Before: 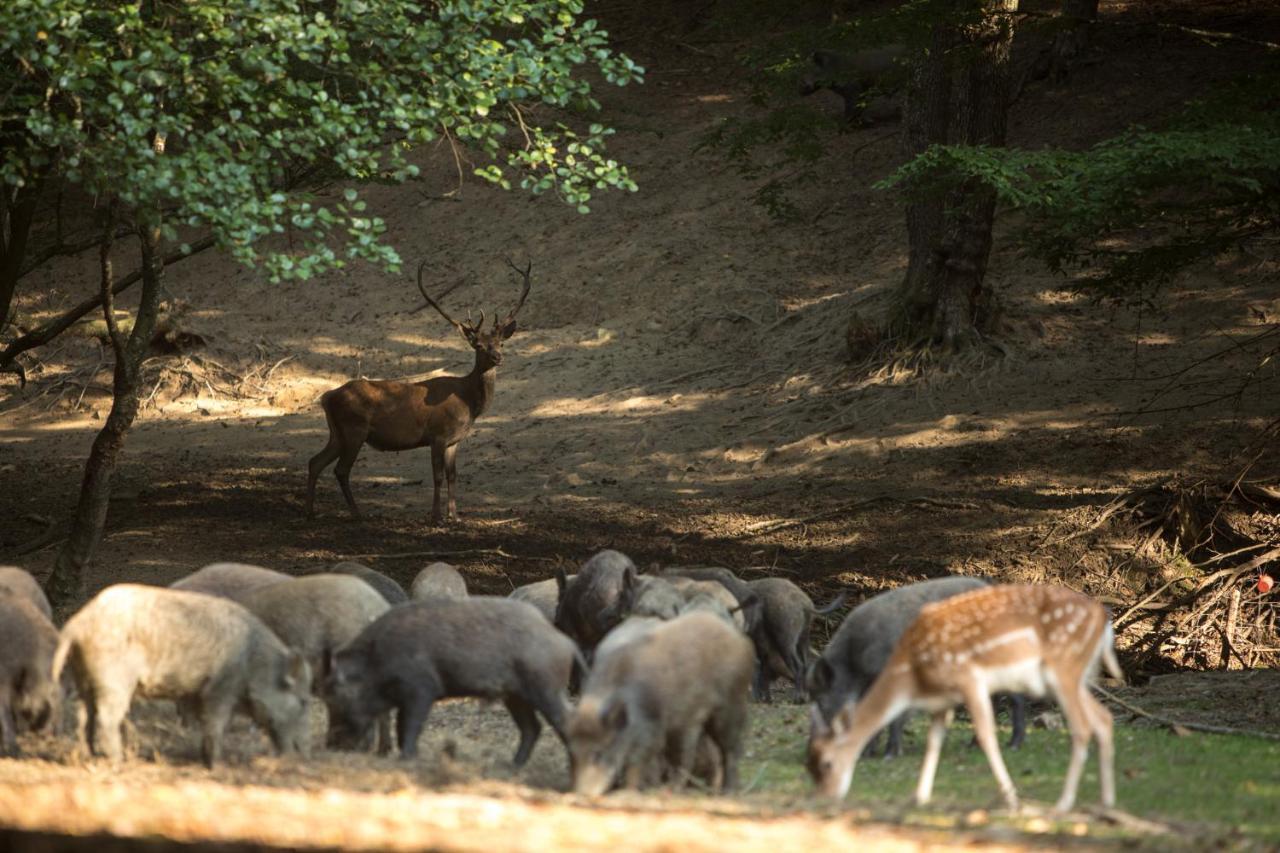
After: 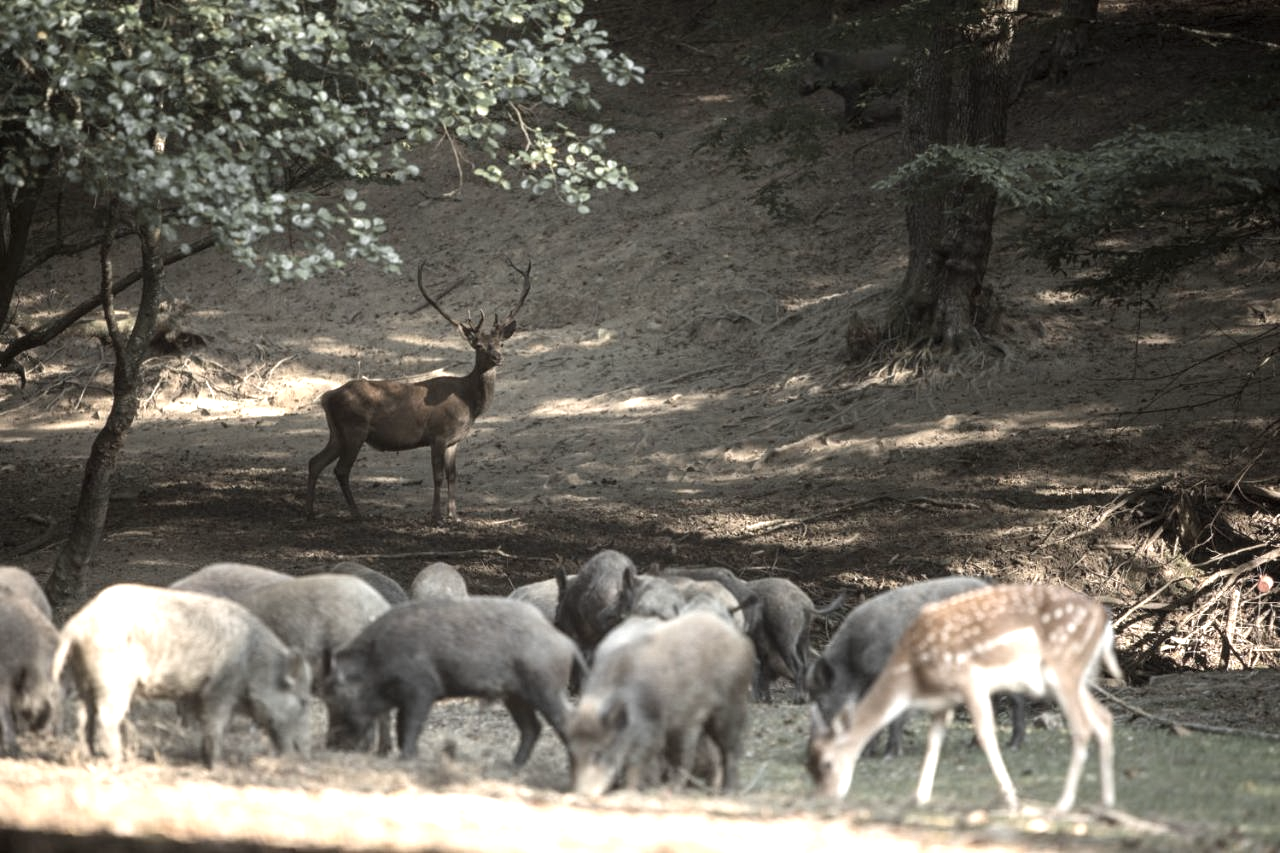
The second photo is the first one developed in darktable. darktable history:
exposure: exposure 0.921 EV, compensate highlight preservation false
color zones: curves: ch0 [(0, 0.613) (0.01, 0.613) (0.245, 0.448) (0.498, 0.529) (0.642, 0.665) (0.879, 0.777) (0.99, 0.613)]; ch1 [(0, 0.035) (0.121, 0.189) (0.259, 0.197) (0.415, 0.061) (0.589, 0.022) (0.732, 0.022) (0.857, 0.026) (0.991, 0.053)]
